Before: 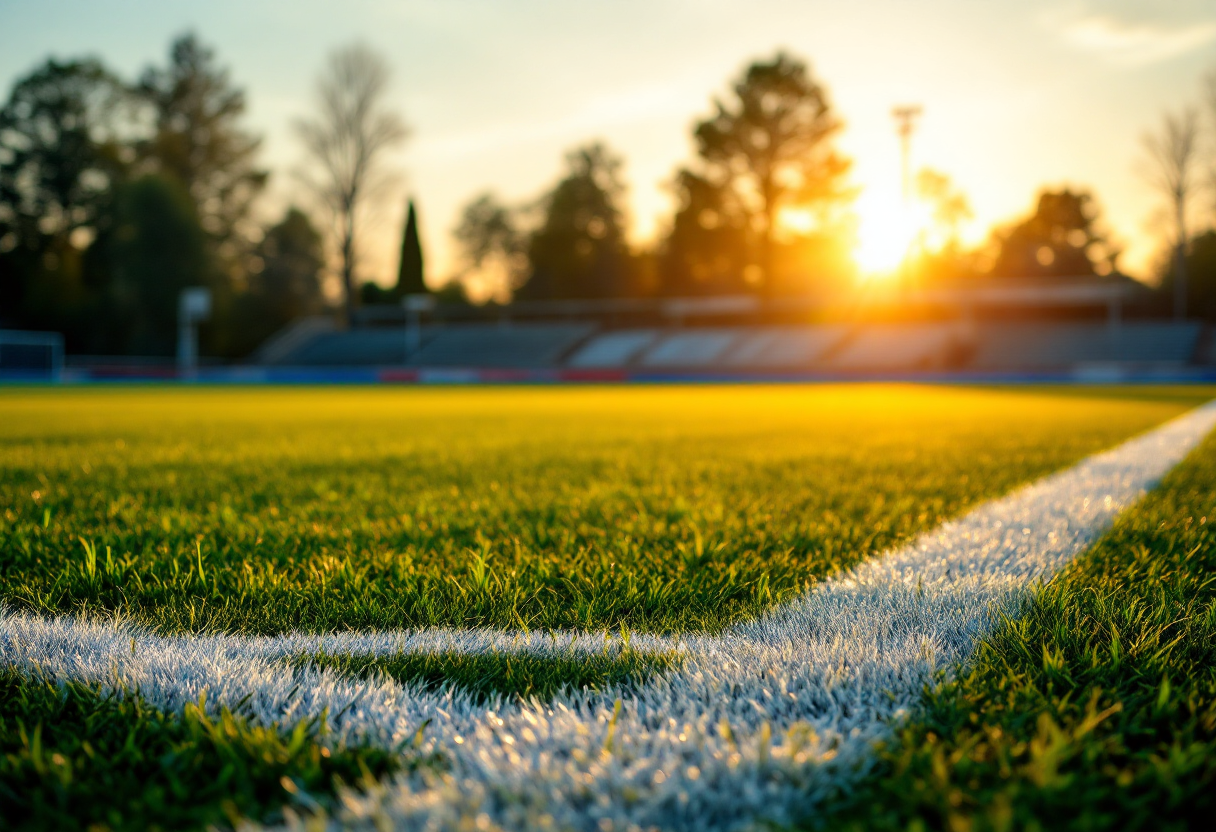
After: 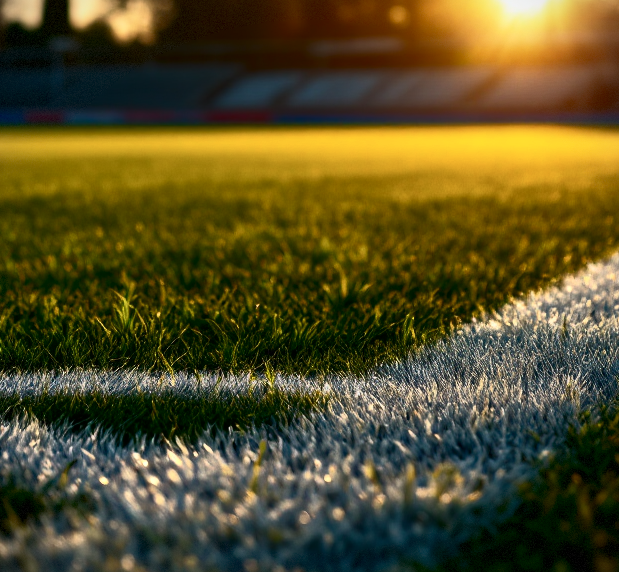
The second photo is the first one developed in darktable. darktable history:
contrast brightness saturation: contrast 0.28
vignetting: fall-off start 97.28%, fall-off radius 79%, brightness -0.462, saturation -0.3, width/height ratio 1.114, dithering 8-bit output, unbound false
rgb curve: curves: ch0 [(0, 0) (0.415, 0.237) (1, 1)]
crop and rotate: left 29.237%, top 31.152%, right 19.807%
